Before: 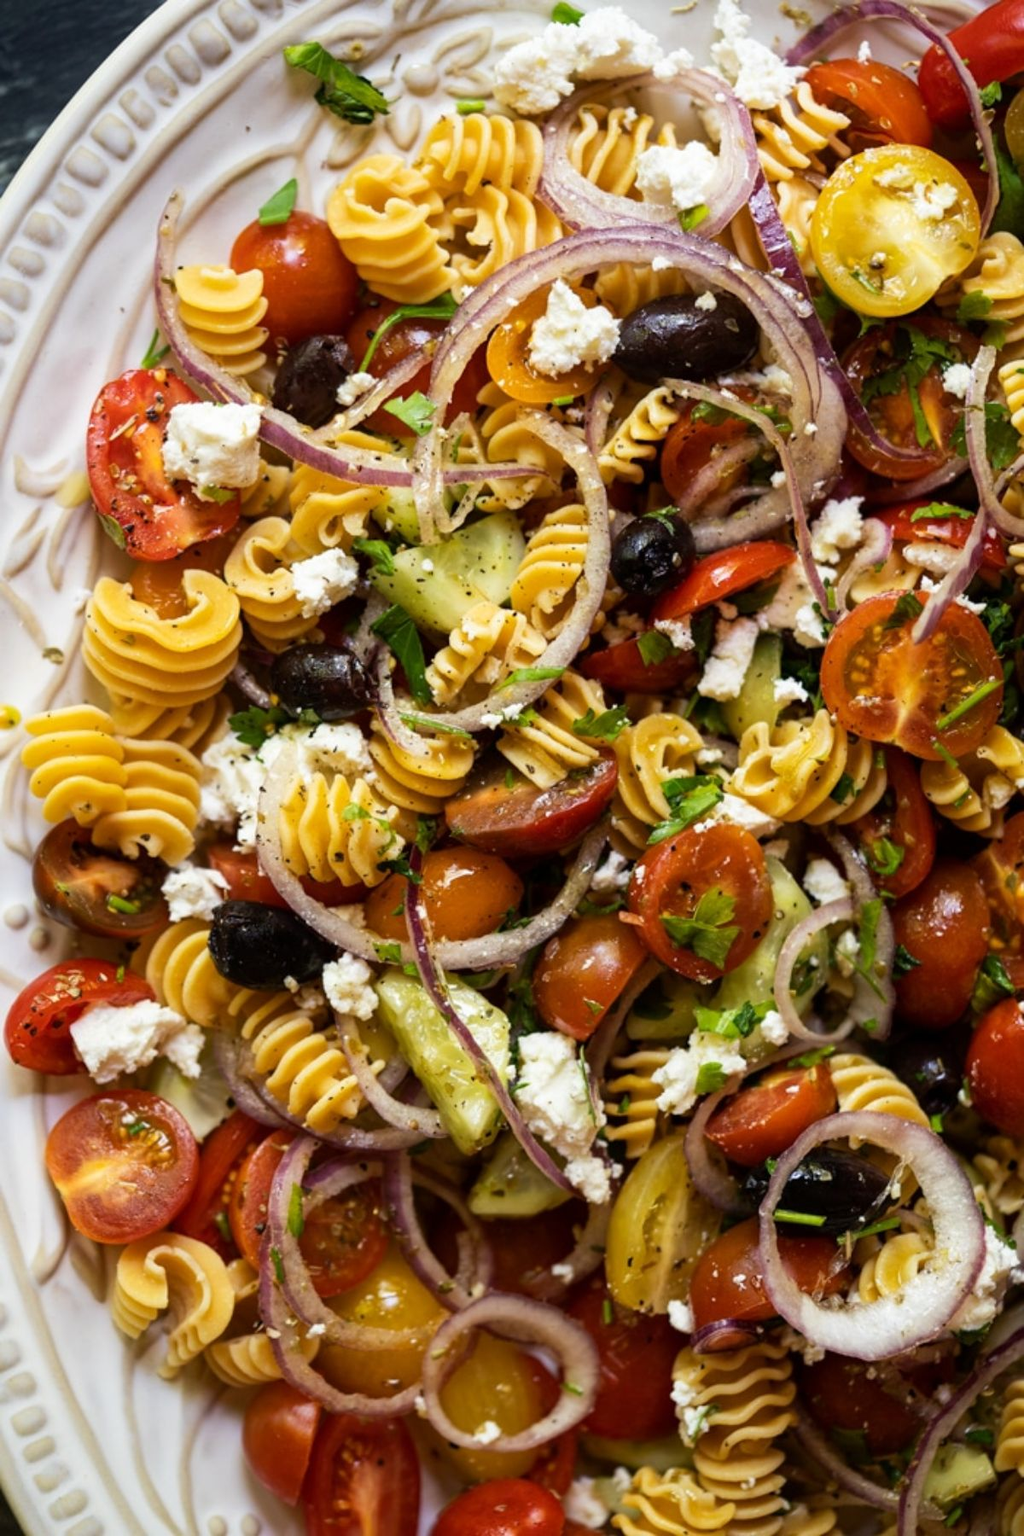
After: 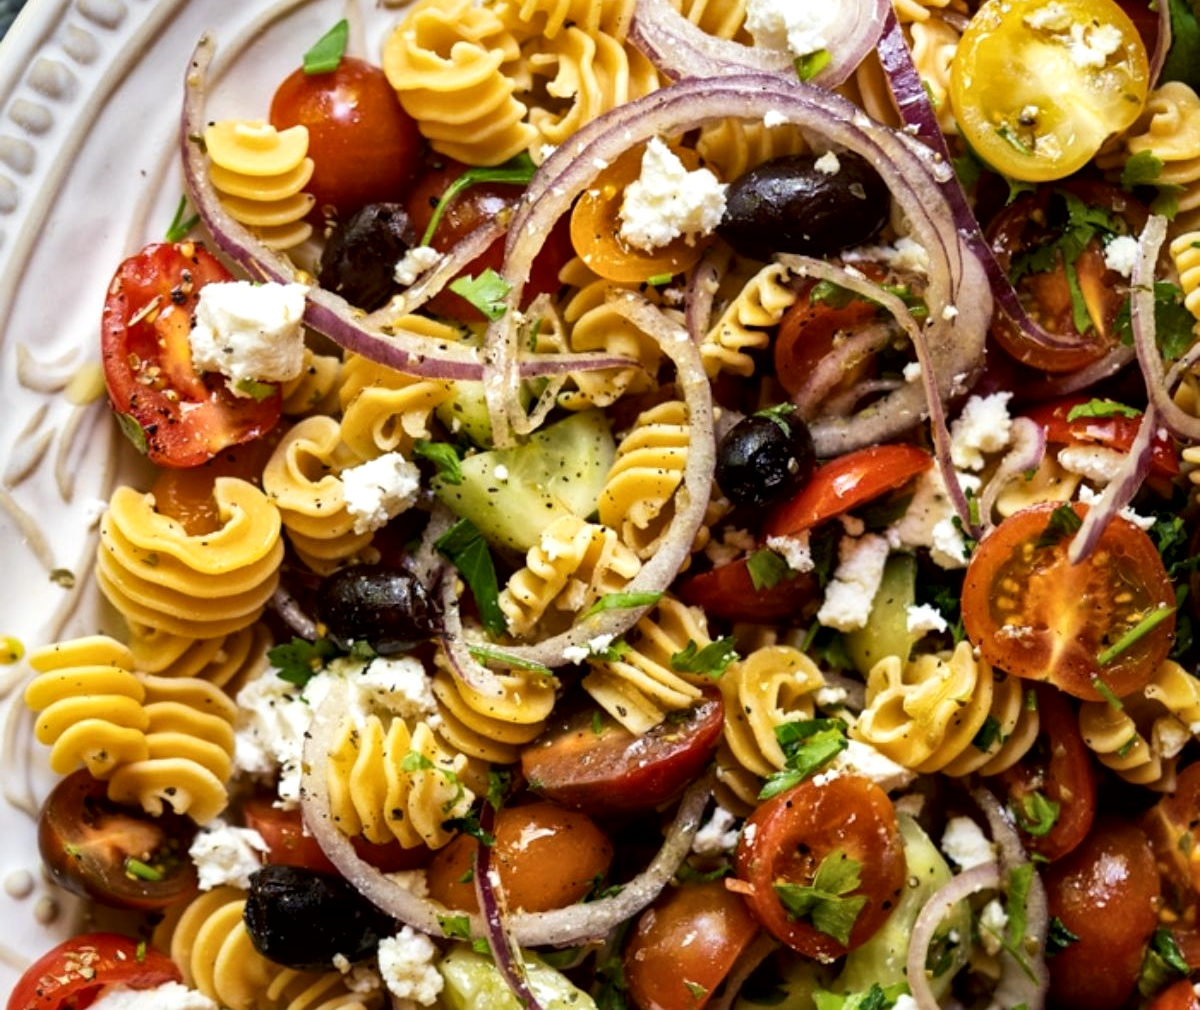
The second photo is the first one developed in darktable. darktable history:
local contrast: mode bilateral grid, contrast 25, coarseness 47, detail 151%, midtone range 0.2
crop and rotate: top 10.605%, bottom 33.274%
